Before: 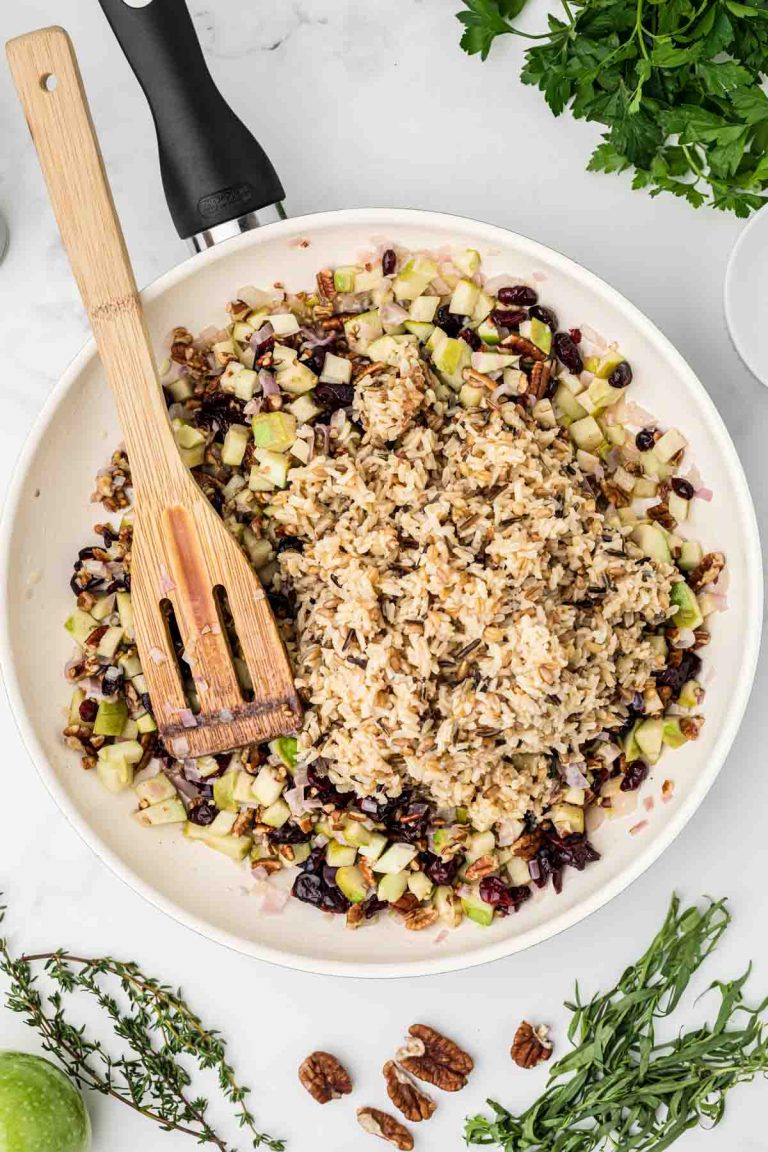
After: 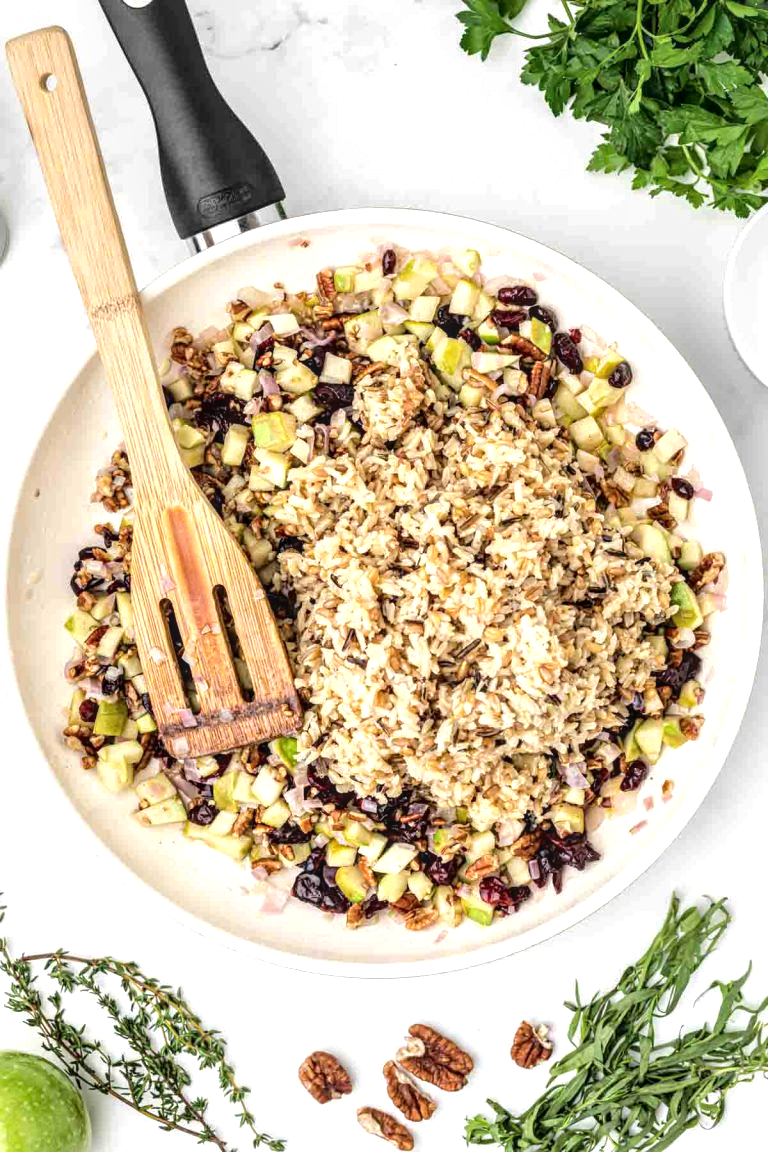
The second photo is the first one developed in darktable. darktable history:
exposure: black level correction 0.001, exposure 0.5 EV, compensate highlight preservation false
tone curve: curves: ch0 [(0, 0) (0.003, 0.006) (0.011, 0.014) (0.025, 0.024) (0.044, 0.035) (0.069, 0.046) (0.1, 0.074) (0.136, 0.115) (0.177, 0.161) (0.224, 0.226) (0.277, 0.293) (0.335, 0.364) (0.399, 0.441) (0.468, 0.52) (0.543, 0.58) (0.623, 0.657) (0.709, 0.72) (0.801, 0.794) (0.898, 0.883) (1, 1)], color space Lab, independent channels, preserve colors none
local contrast: on, module defaults
